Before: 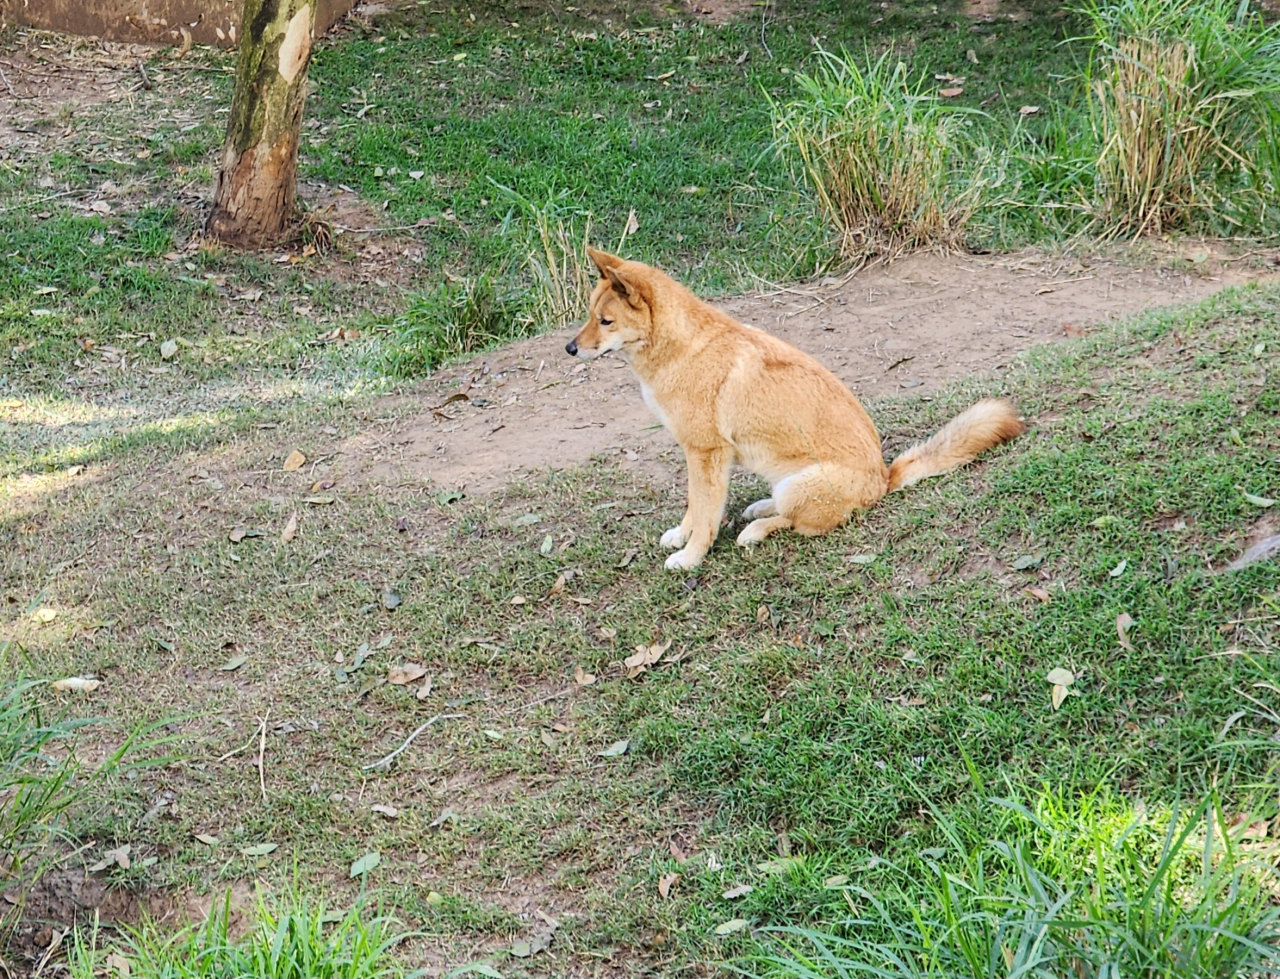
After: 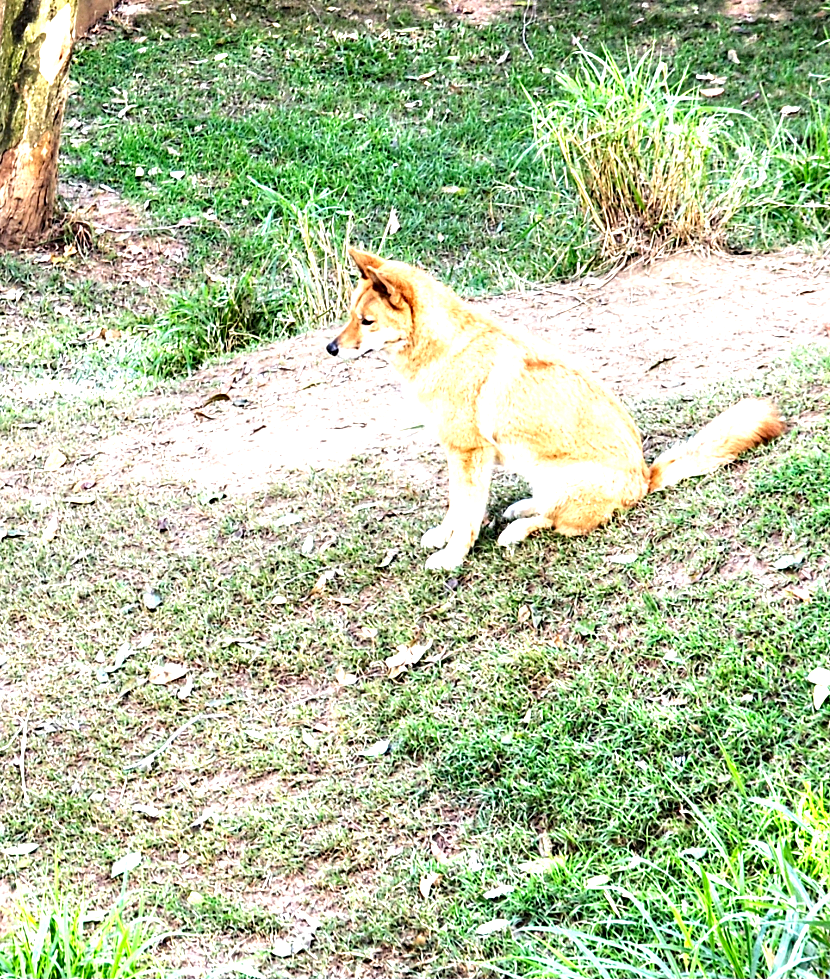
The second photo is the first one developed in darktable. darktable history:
crop and rotate: left 18.721%, right 16.362%
exposure: exposure 1.225 EV, compensate highlight preservation false
contrast equalizer: octaves 7, y [[0.6 ×6], [0.55 ×6], [0 ×6], [0 ×6], [0 ×6]]
